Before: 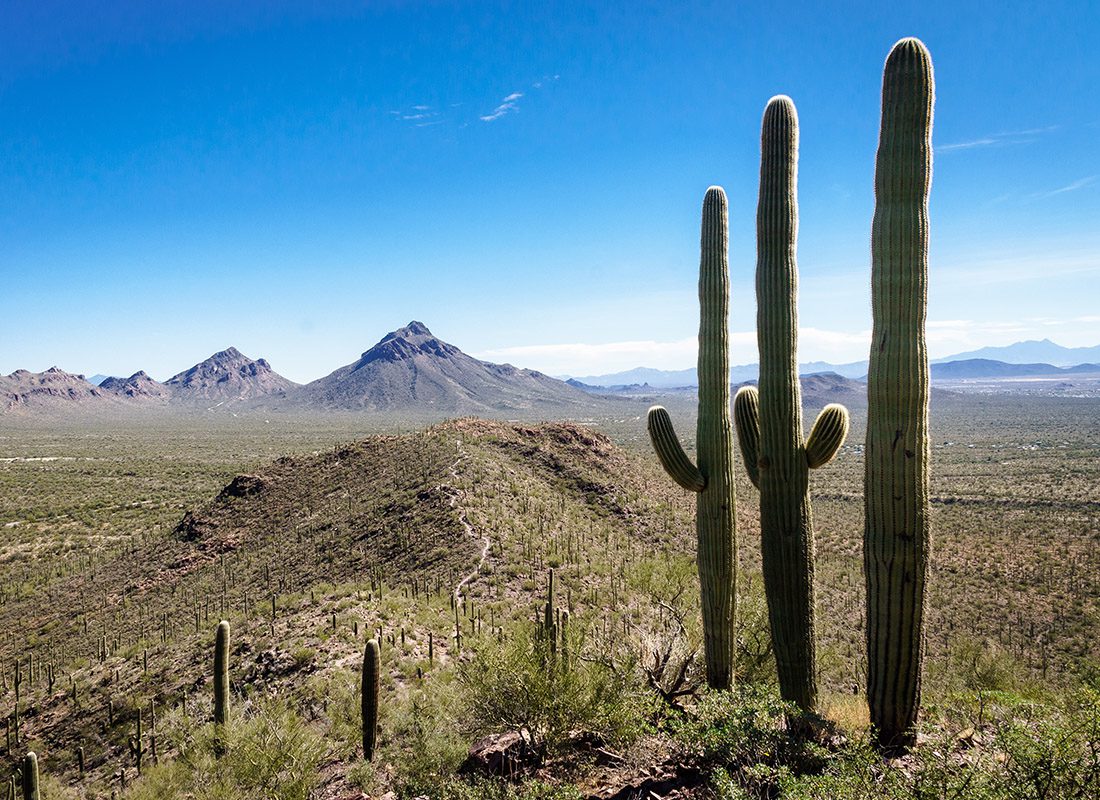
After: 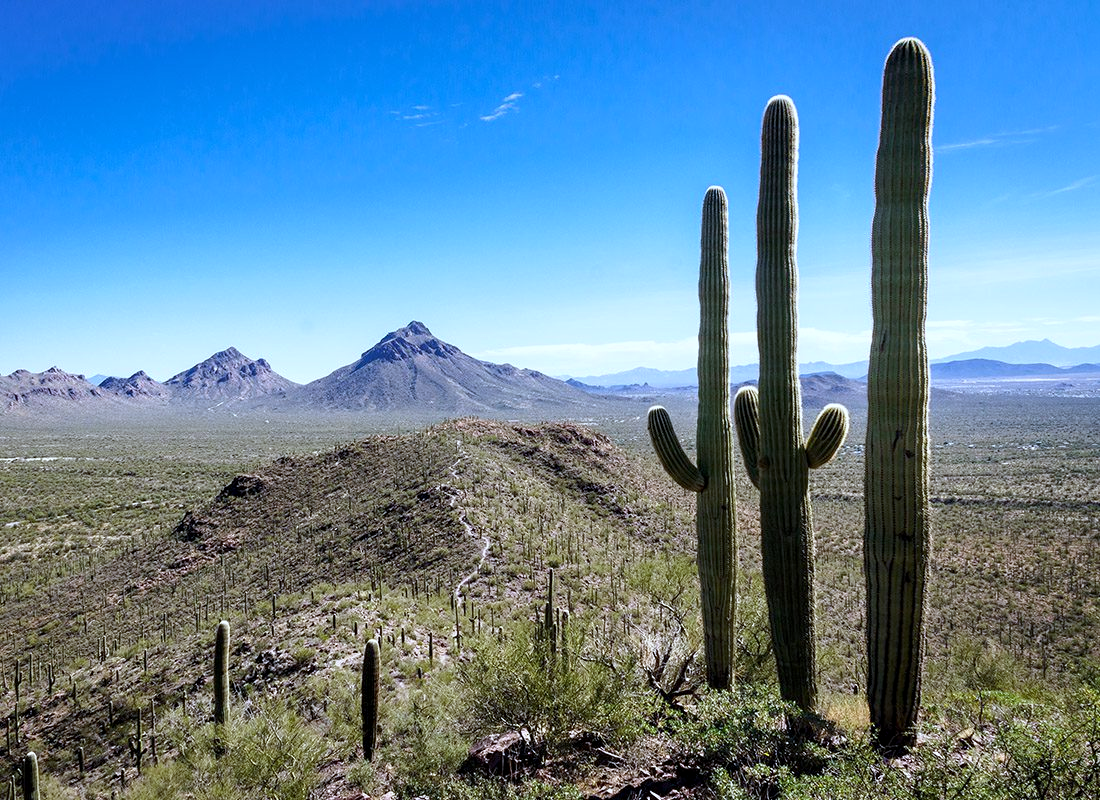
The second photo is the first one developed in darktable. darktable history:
white balance: red 0.926, green 1.003, blue 1.133
contrast equalizer: octaves 7, y [[0.515 ×6], [0.507 ×6], [0.425 ×6], [0 ×6], [0 ×6]]
